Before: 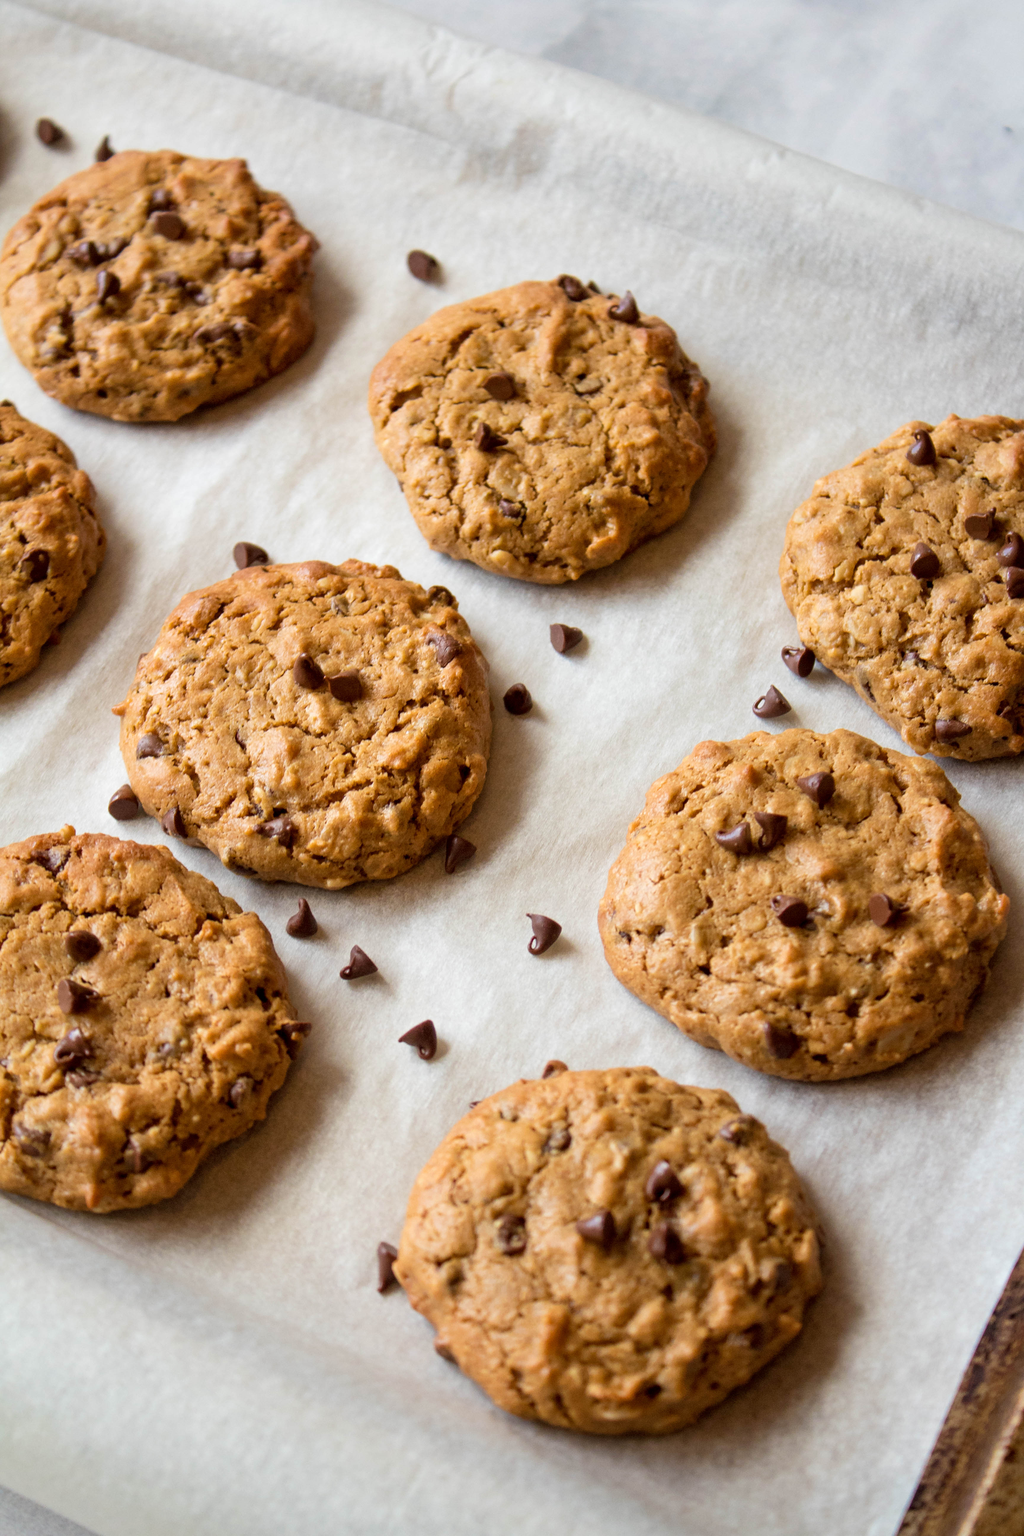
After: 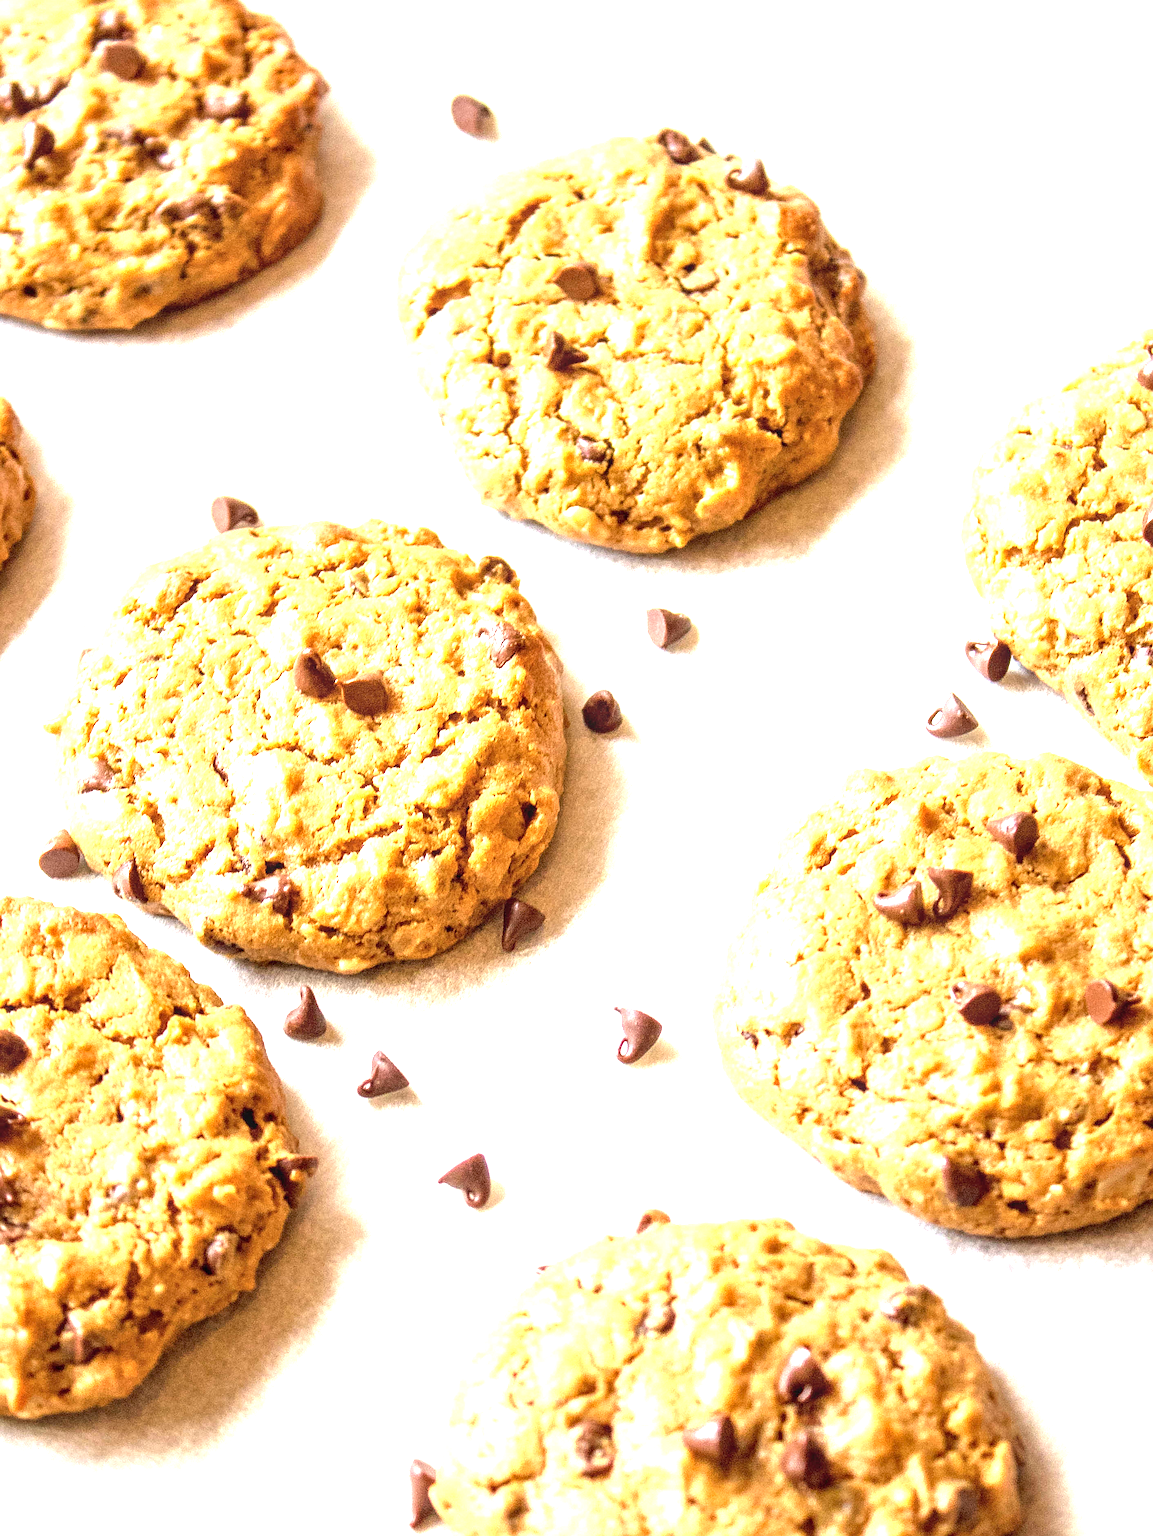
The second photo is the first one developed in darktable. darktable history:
exposure: exposure 2.011 EV, compensate exposure bias true, compensate highlight preservation false
crop: left 7.879%, top 11.874%, right 10.26%, bottom 15.454%
sharpen: on, module defaults
local contrast: on, module defaults
